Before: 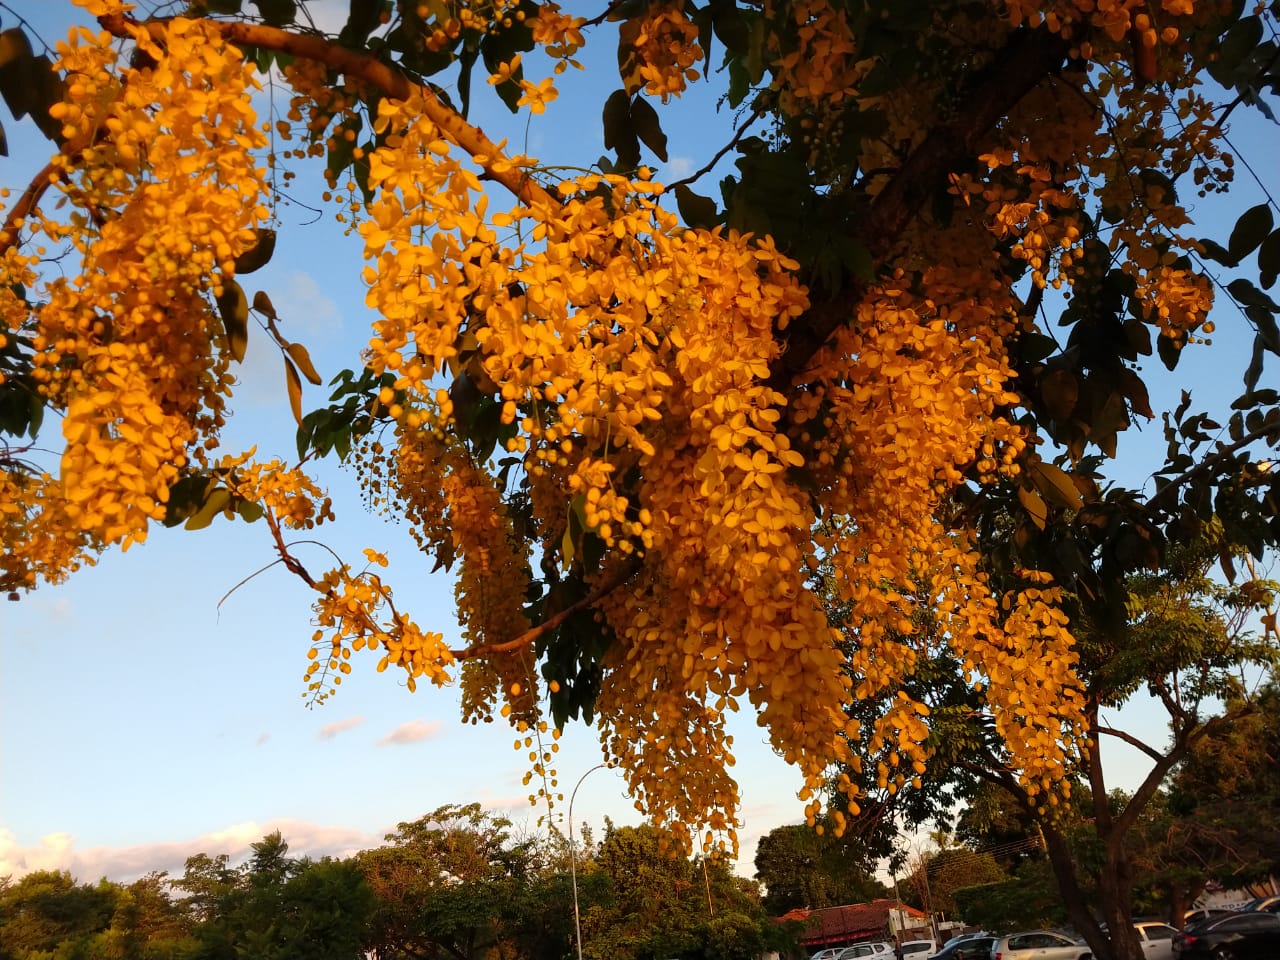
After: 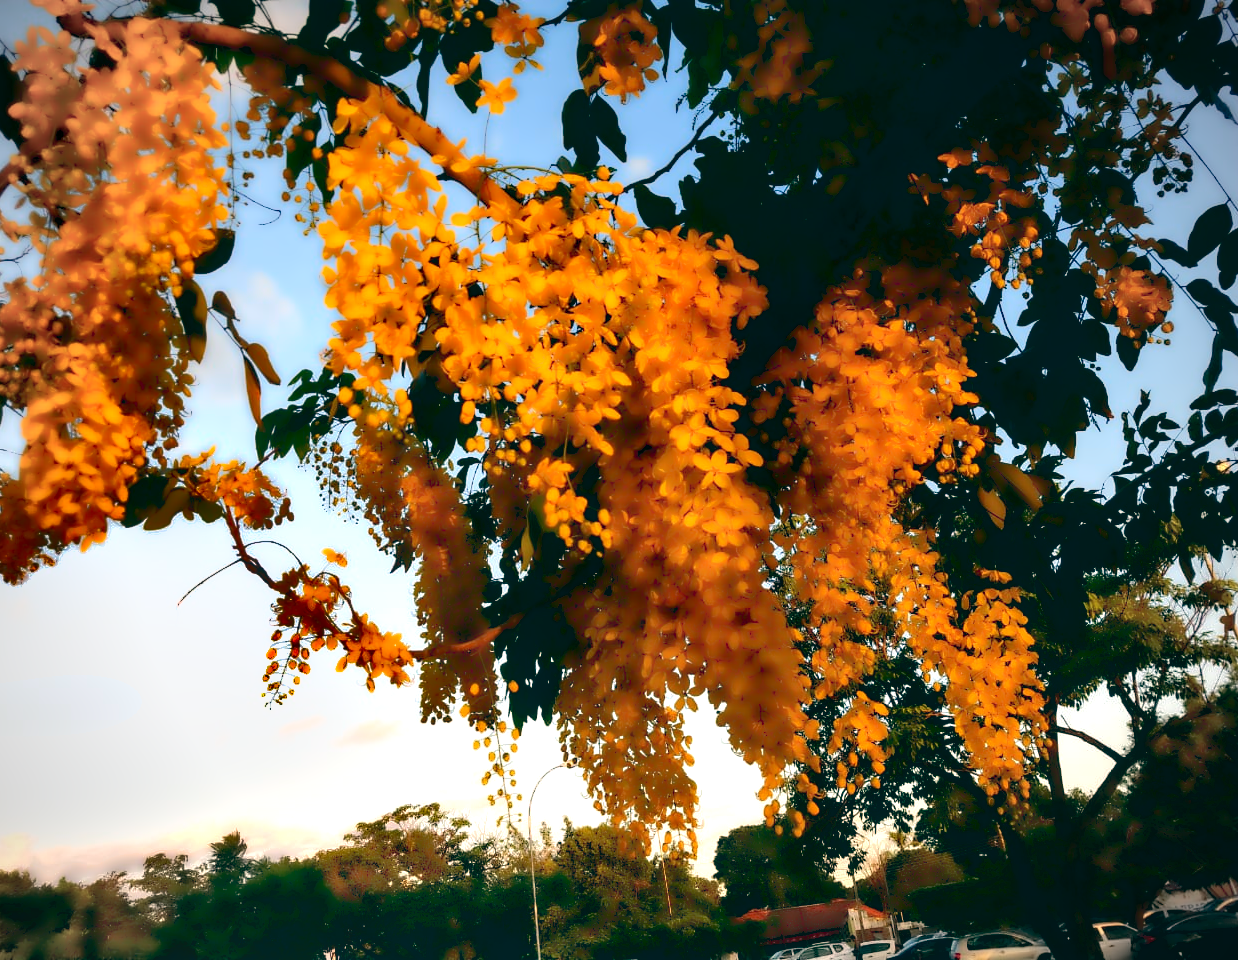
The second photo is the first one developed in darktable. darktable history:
crop and rotate: left 3.238%
white balance: red 0.986, blue 1.01
vignetting: fall-off radius 60.92%
color balance: lift [1.005, 0.99, 1.007, 1.01], gamma [1, 0.979, 1.011, 1.021], gain [0.923, 1.098, 1.025, 0.902], input saturation 90.45%, contrast 7.73%, output saturation 105.91%
shadows and highlights: shadows 20.91, highlights -82.73, soften with gaussian
local contrast: on, module defaults
lowpass: radius 4, soften with bilateral filter, unbound 0
exposure: black level correction 0.012, exposure 0.7 EV, compensate exposure bias true, compensate highlight preservation false
